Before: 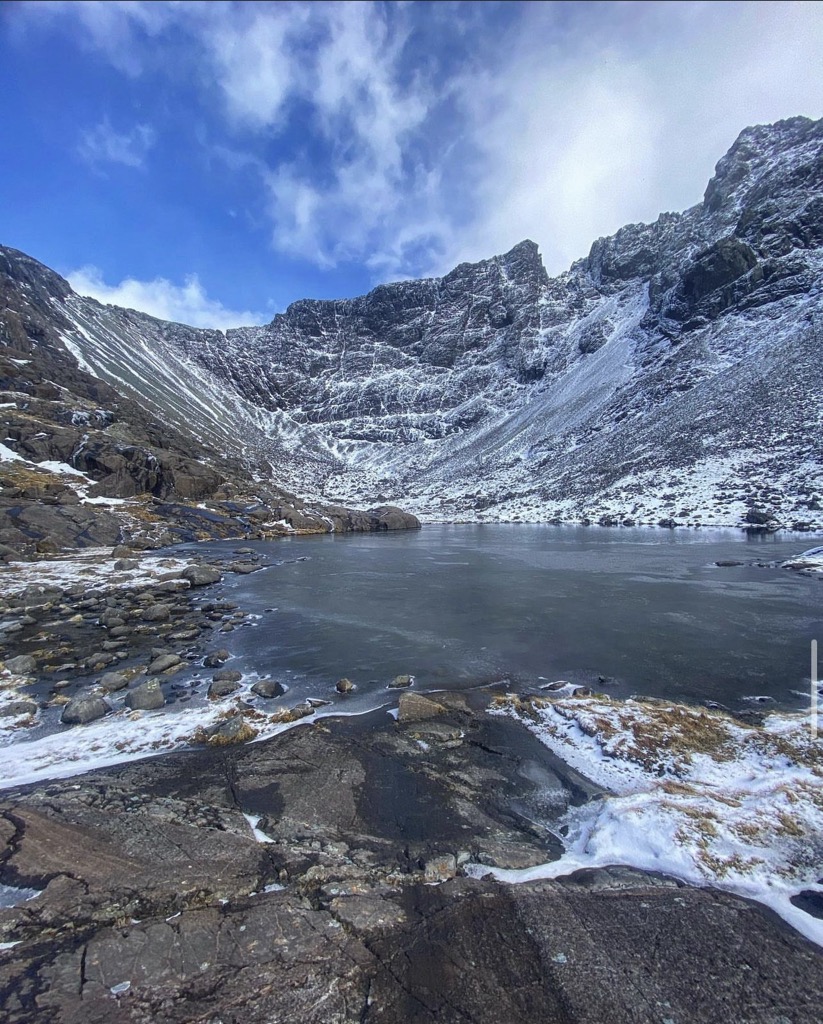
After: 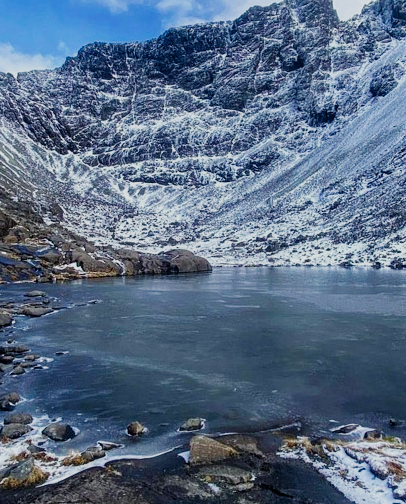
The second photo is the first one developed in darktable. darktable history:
filmic rgb: black relative exposure -7.5 EV, white relative exposure 4.99 EV, threshold 3.04 EV, hardness 3.31, contrast 1.301, preserve chrominance no, color science v5 (2021), enable highlight reconstruction true
crop: left 25.43%, top 25.18%, right 25.187%, bottom 25.57%
